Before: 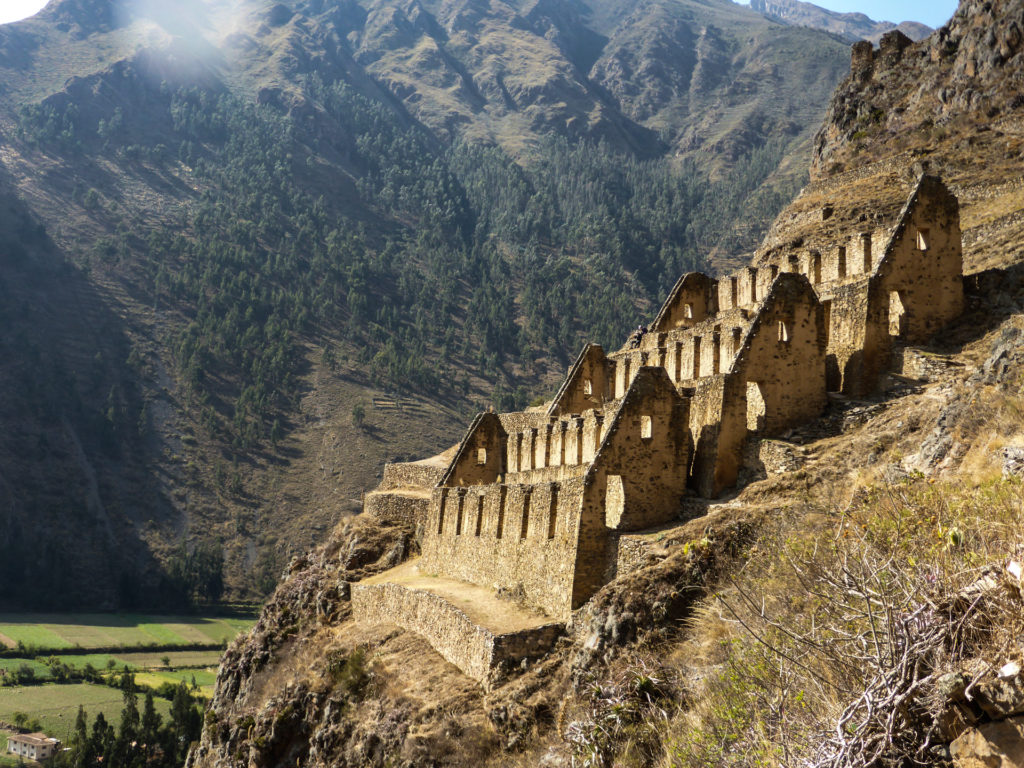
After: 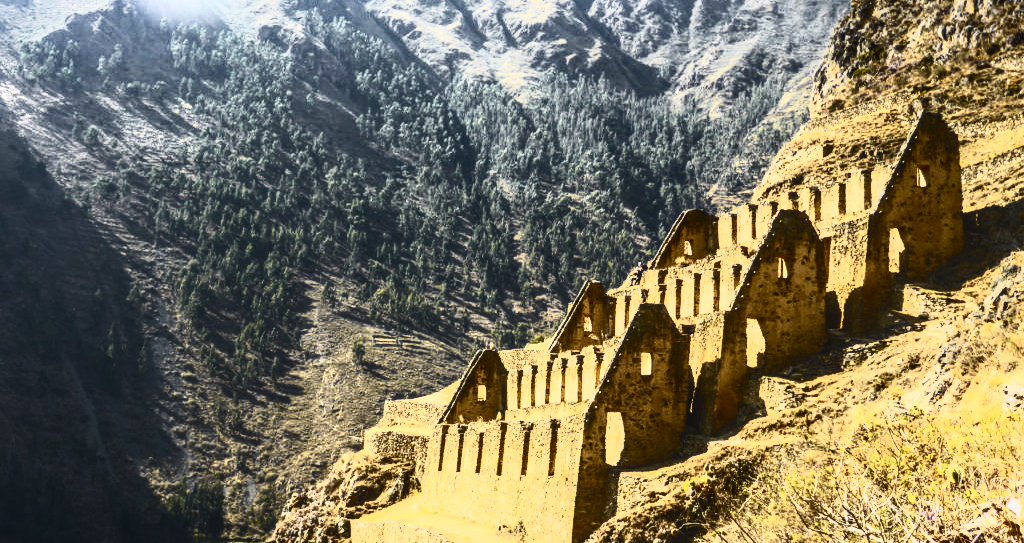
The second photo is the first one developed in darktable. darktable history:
tone curve: curves: ch0 [(0, 0.028) (0.037, 0.05) (0.123, 0.114) (0.19, 0.176) (0.269, 0.27) (0.48, 0.57) (0.595, 0.695) (0.718, 0.823) (0.855, 0.913) (1, 0.982)]; ch1 [(0, 0) (0.243, 0.245) (0.422, 0.415) (0.493, 0.495) (0.508, 0.506) (0.536, 0.538) (0.569, 0.58) (0.611, 0.644) (0.769, 0.807) (1, 1)]; ch2 [(0, 0) (0.249, 0.216) (0.349, 0.321) (0.424, 0.442) (0.476, 0.483) (0.498, 0.499) (0.517, 0.519) (0.532, 0.547) (0.569, 0.608) (0.614, 0.661) (0.706, 0.75) (0.808, 0.809) (0.991, 0.968)], color space Lab, independent channels, preserve colors none
crop and rotate: top 8.293%, bottom 20.996%
local contrast: on, module defaults
contrast brightness saturation: contrast 0.62, brightness 0.34, saturation 0.14
